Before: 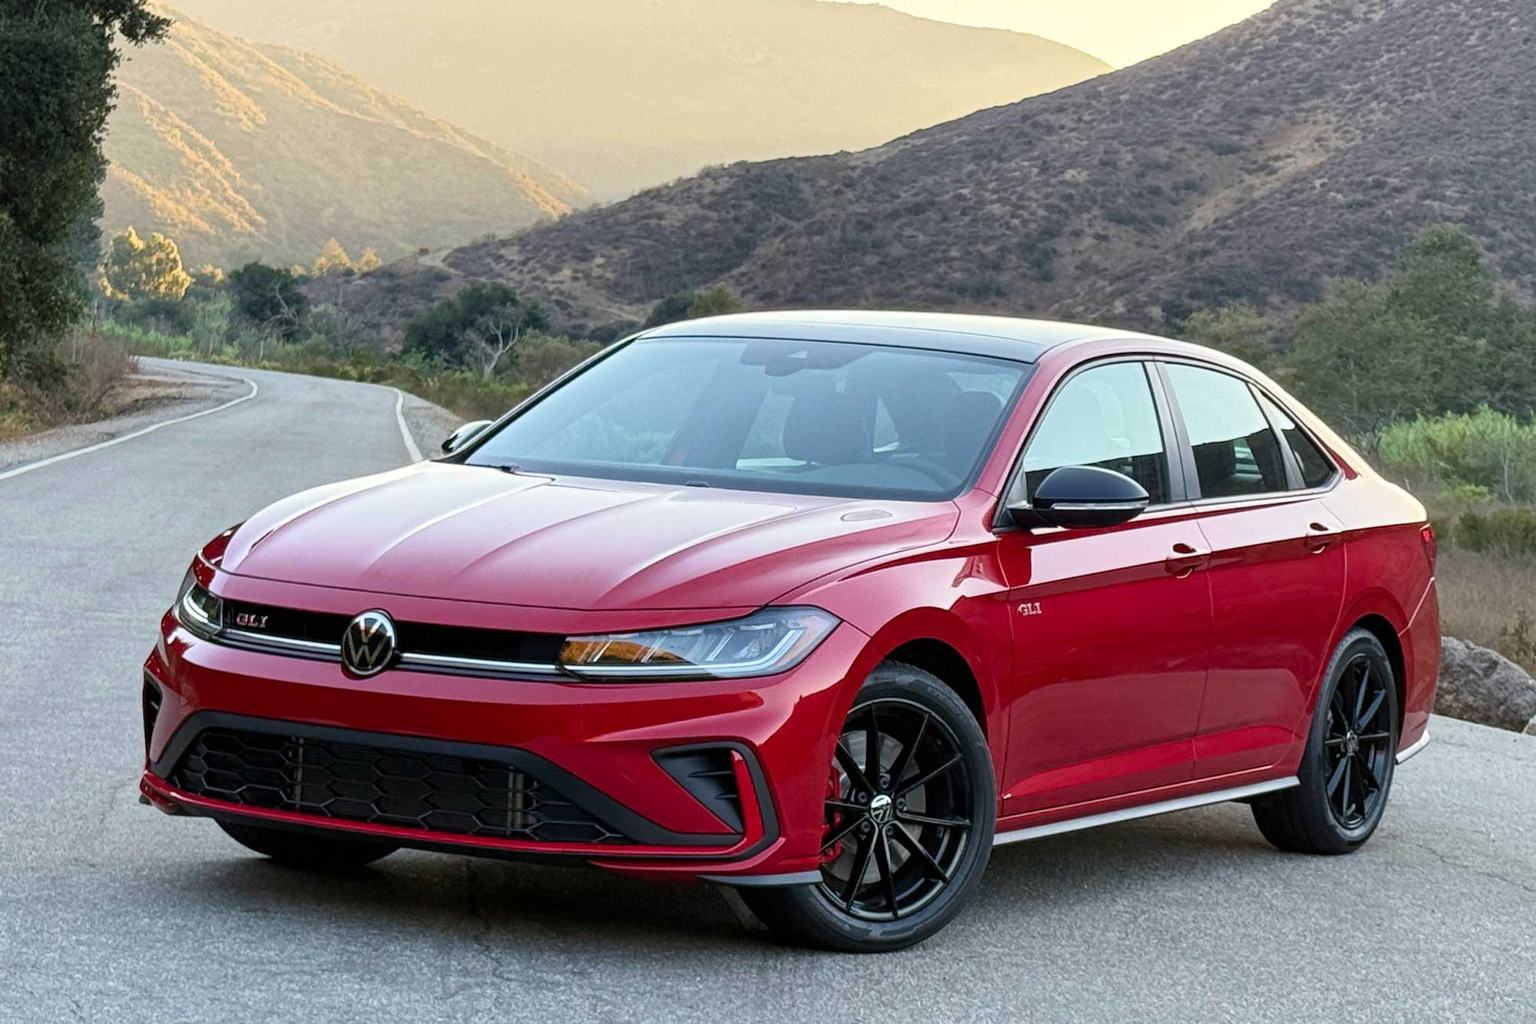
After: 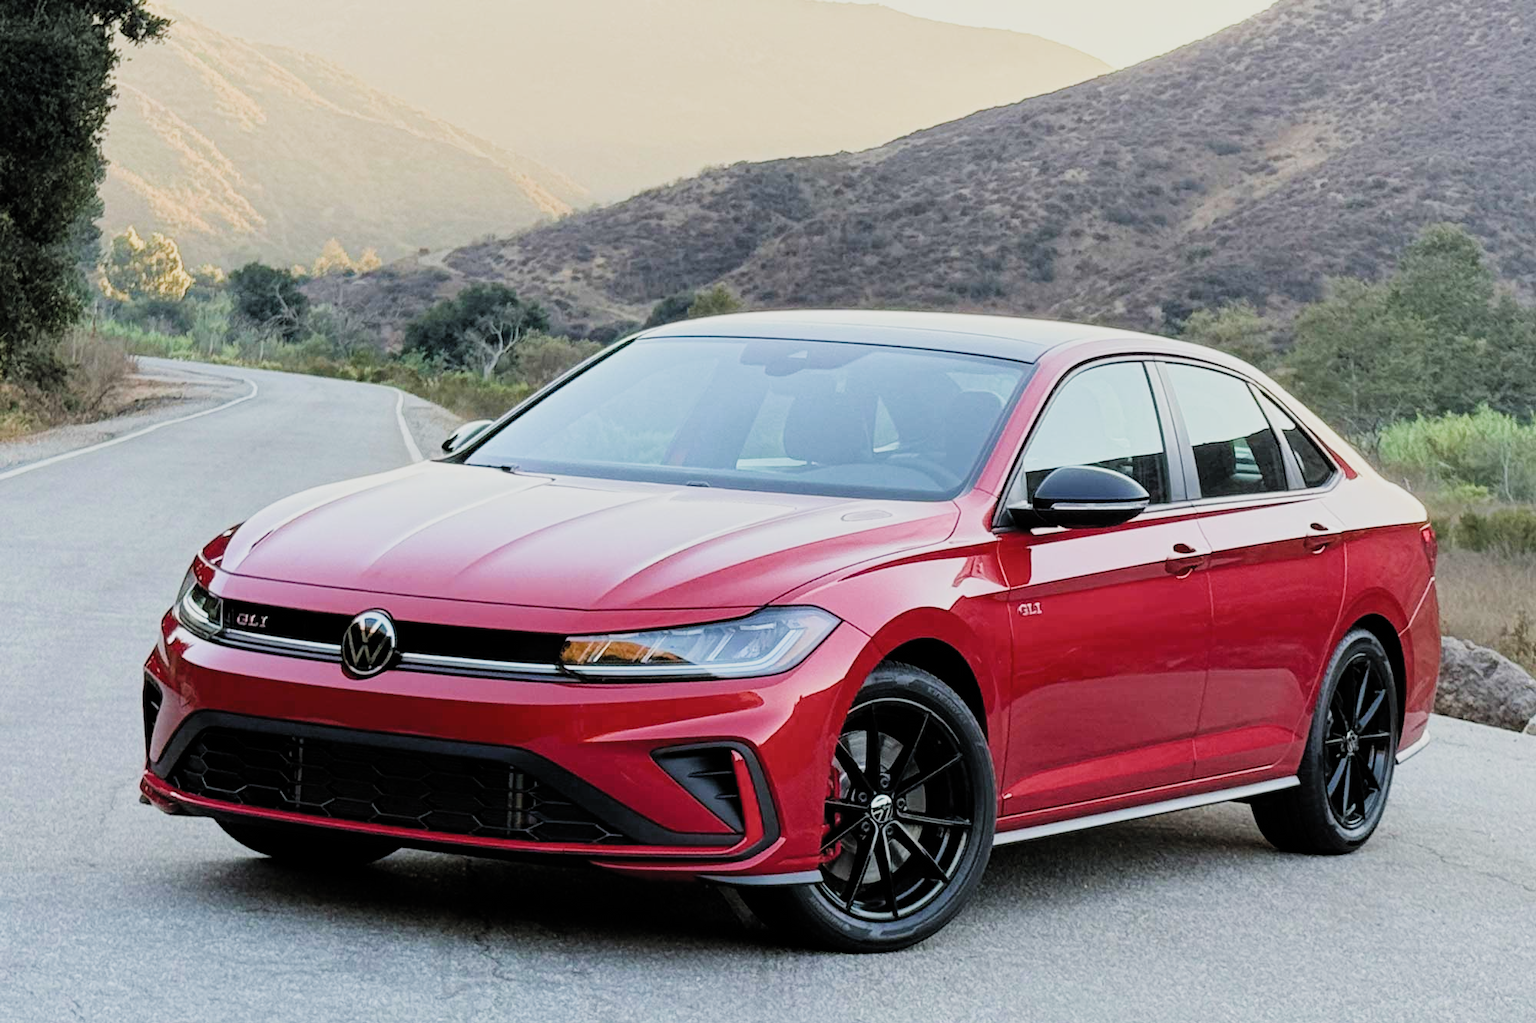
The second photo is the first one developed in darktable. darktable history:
tone equalizer: -8 EV -0.717 EV, -7 EV -0.715 EV, -6 EV -0.584 EV, -5 EV -0.369 EV, -3 EV 0.387 EV, -2 EV 0.6 EV, -1 EV 0.681 EV, +0 EV 0.725 EV
filmic rgb: black relative exposure -7.65 EV, white relative exposure 4.56 EV, hardness 3.61, color science v5 (2021), contrast in shadows safe, contrast in highlights safe
